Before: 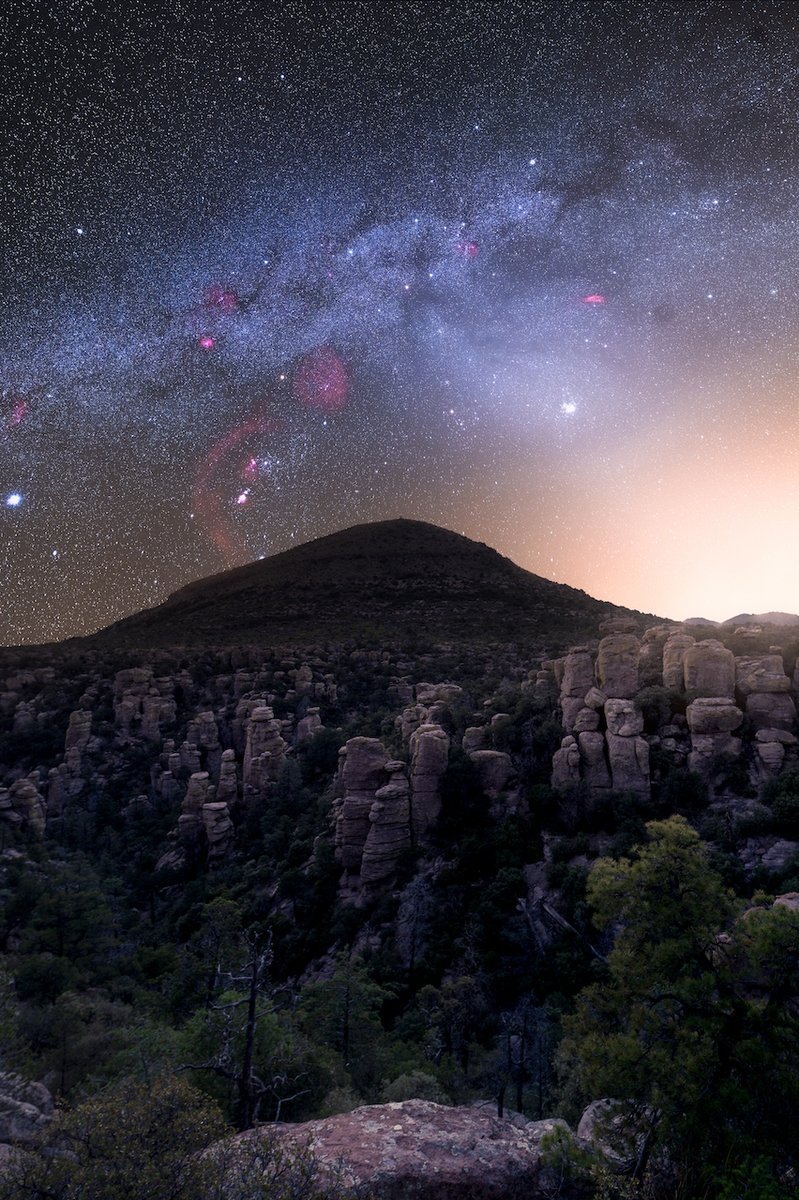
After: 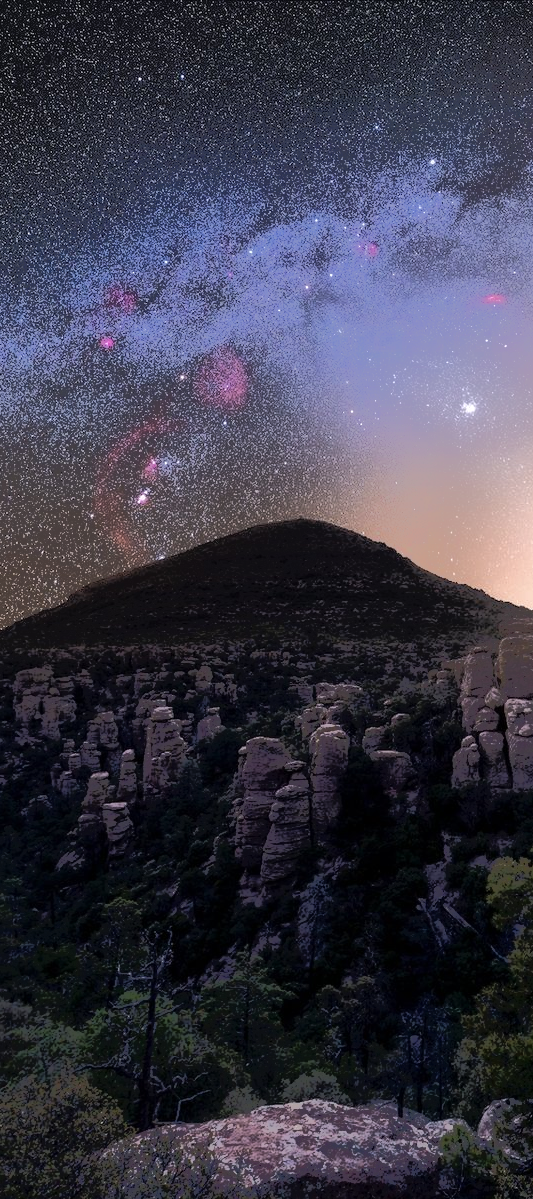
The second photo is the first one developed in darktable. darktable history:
tone equalizer: -7 EV -0.609 EV, -6 EV 0.985 EV, -5 EV -0.488 EV, -4 EV 0.468 EV, -3 EV 0.424 EV, -2 EV 0.153 EV, -1 EV -0.13 EV, +0 EV -0.416 EV, edges refinement/feathering 500, mask exposure compensation -1.57 EV, preserve details no
crop and rotate: left 12.584%, right 20.676%
